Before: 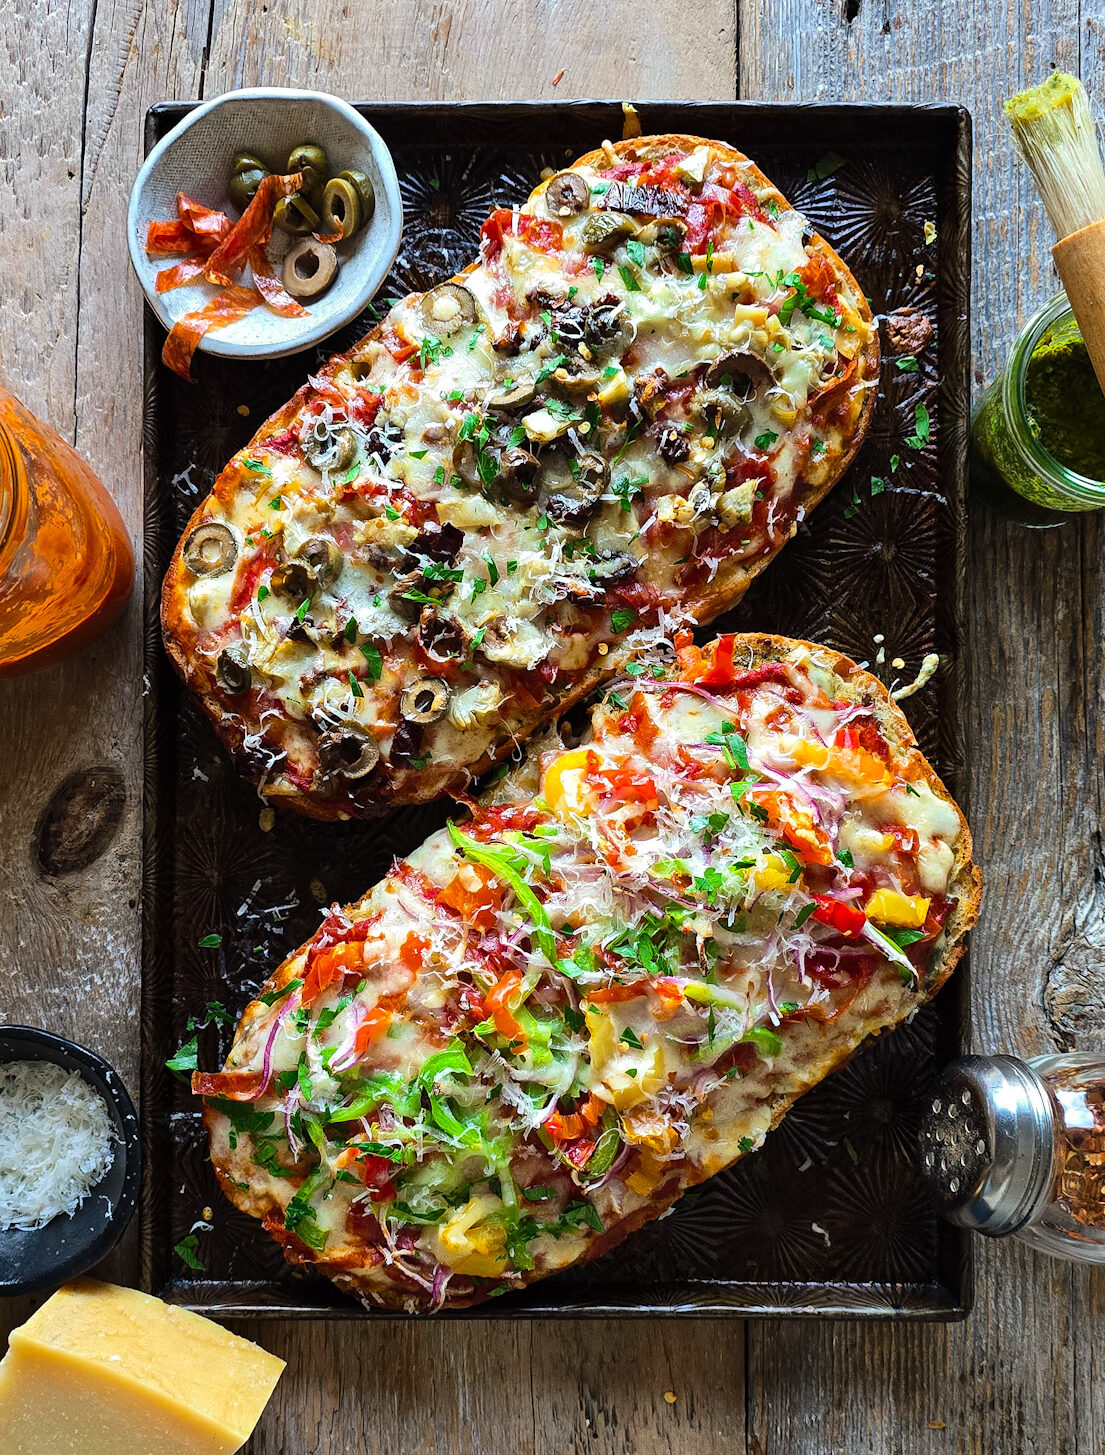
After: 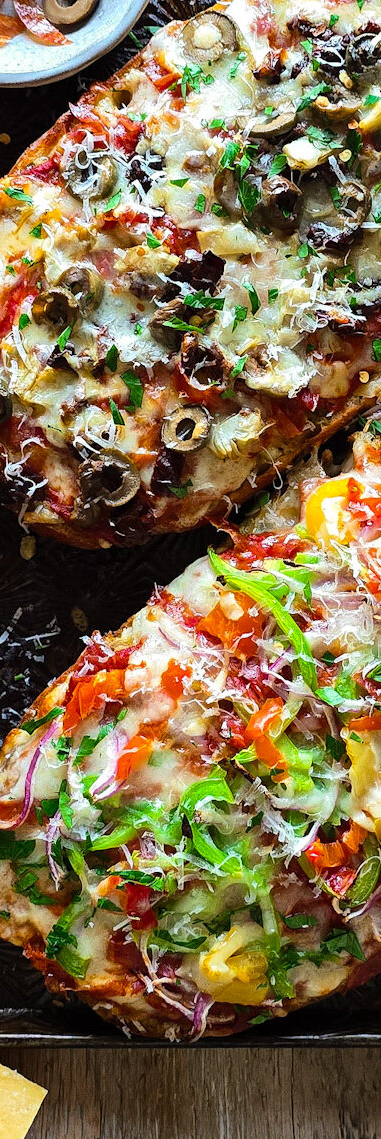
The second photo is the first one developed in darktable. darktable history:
crop and rotate: left 21.636%, top 18.706%, right 43.875%, bottom 2.983%
